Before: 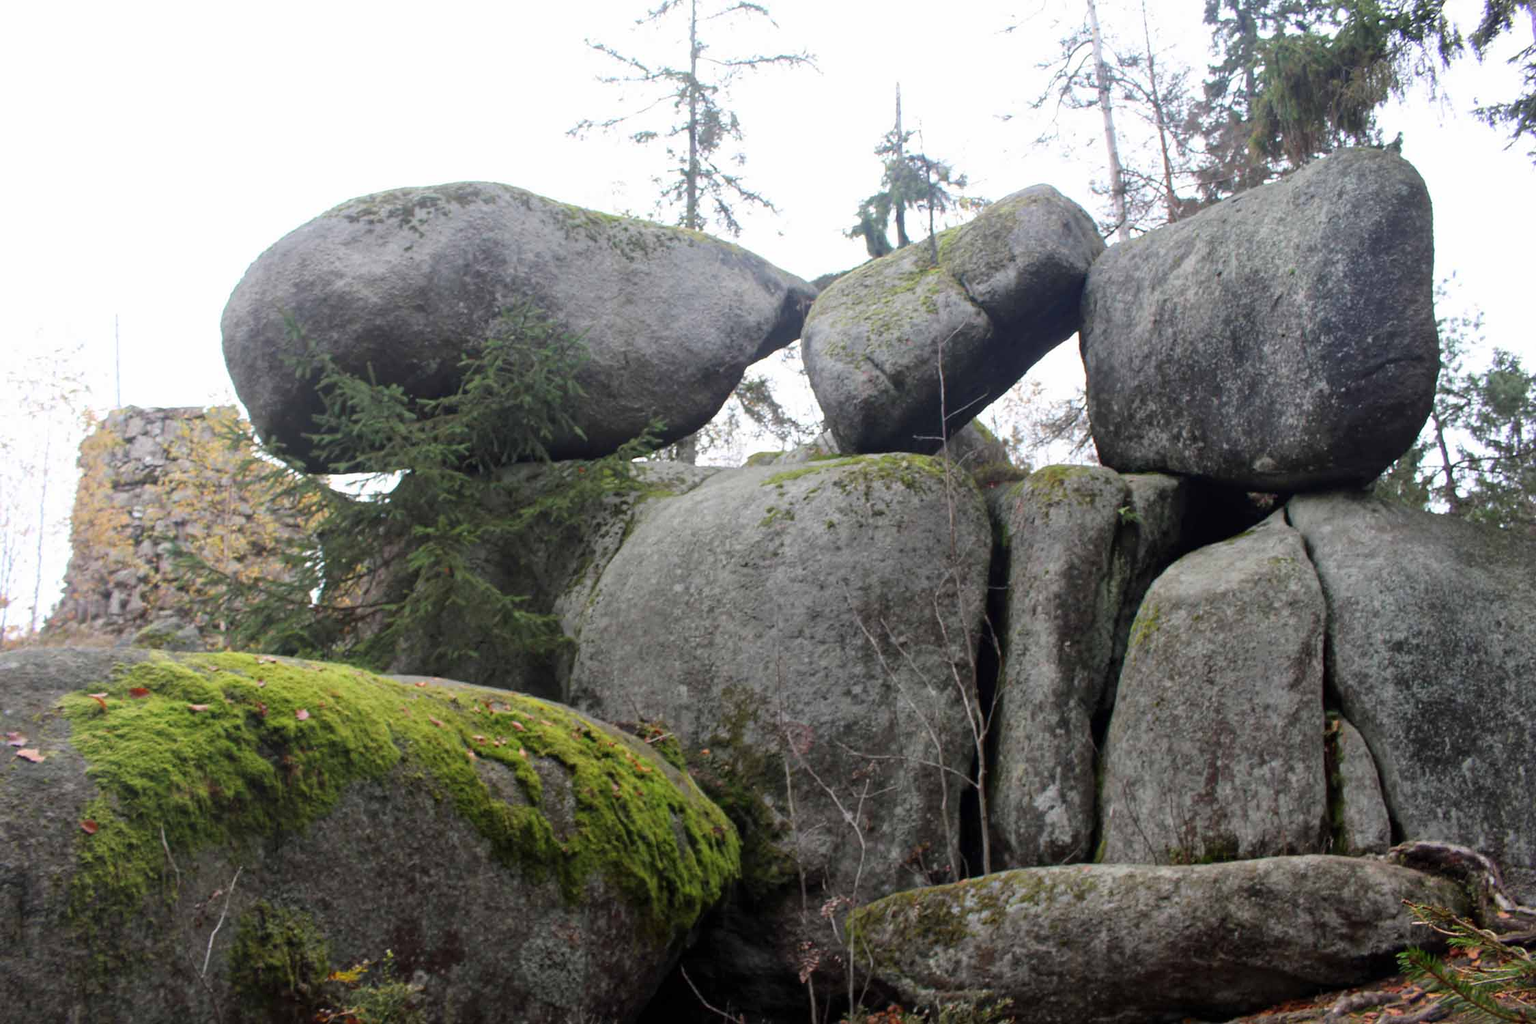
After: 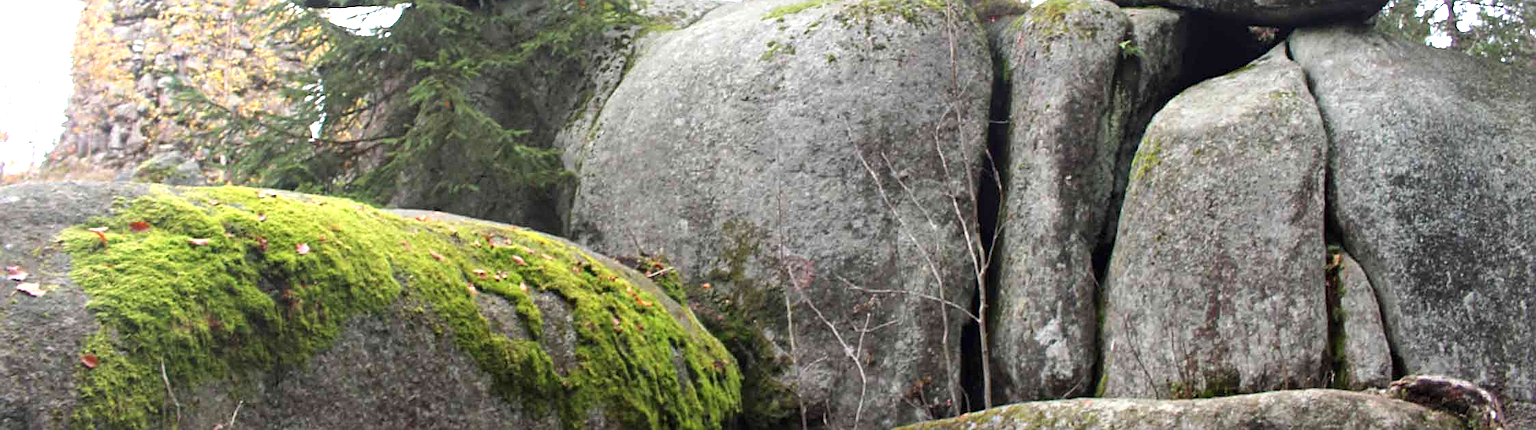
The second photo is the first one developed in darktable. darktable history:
crop: top 45.551%, bottom 12.262%
tone equalizer: on, module defaults
sharpen: on, module defaults
exposure: black level correction 0, exposure 1 EV, compensate exposure bias true, compensate highlight preservation false
